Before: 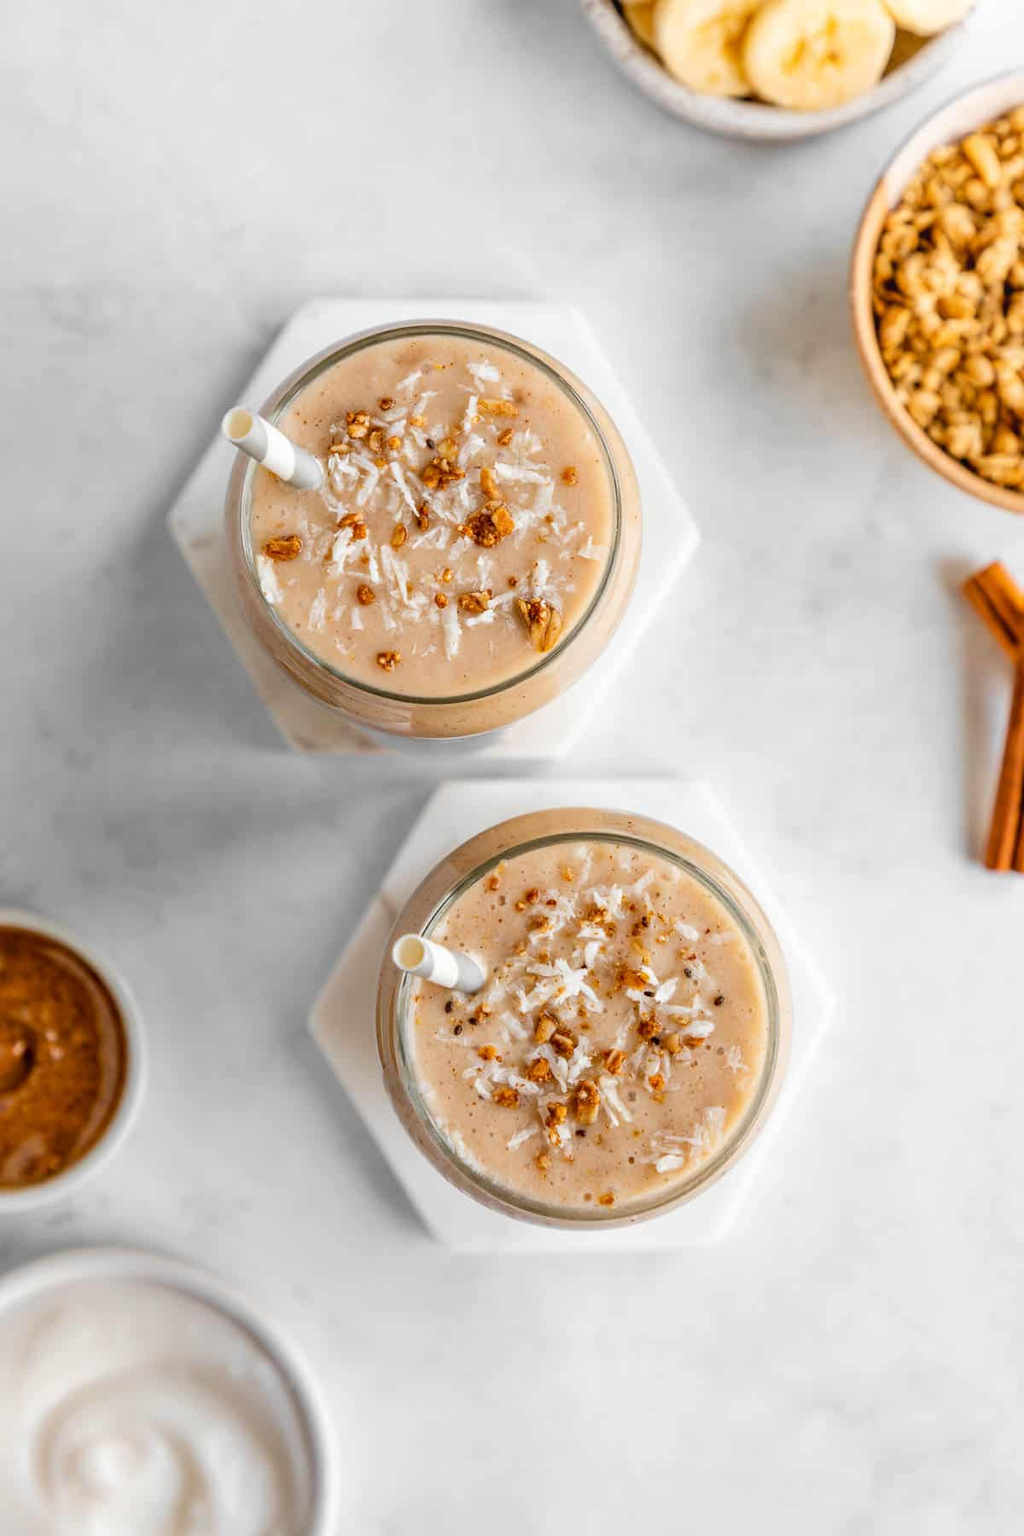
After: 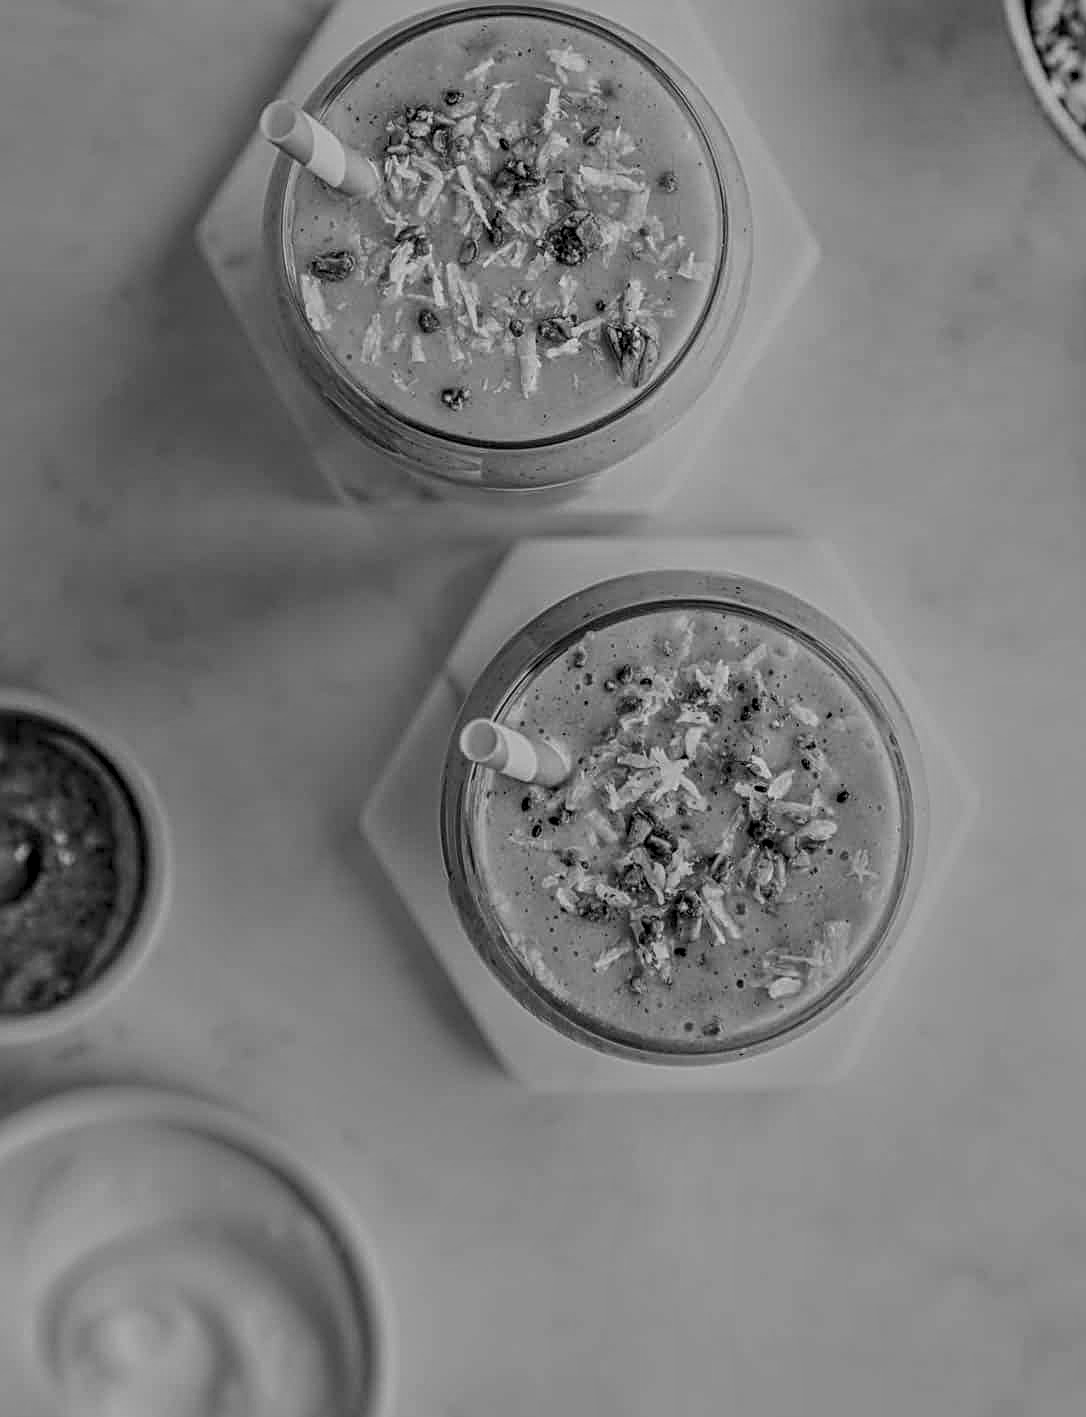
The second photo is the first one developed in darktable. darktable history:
white balance: red 0.926, green 1.003, blue 1.133
sharpen: radius 2.817, amount 0.715
crop: top 20.916%, right 9.437%, bottom 0.316%
exposure: black level correction 0.001, compensate highlight preservation false
monochrome: a 79.32, b 81.83, size 1.1
local contrast: highlights 19%, detail 186%
contrast brightness saturation: contrast -0.28
